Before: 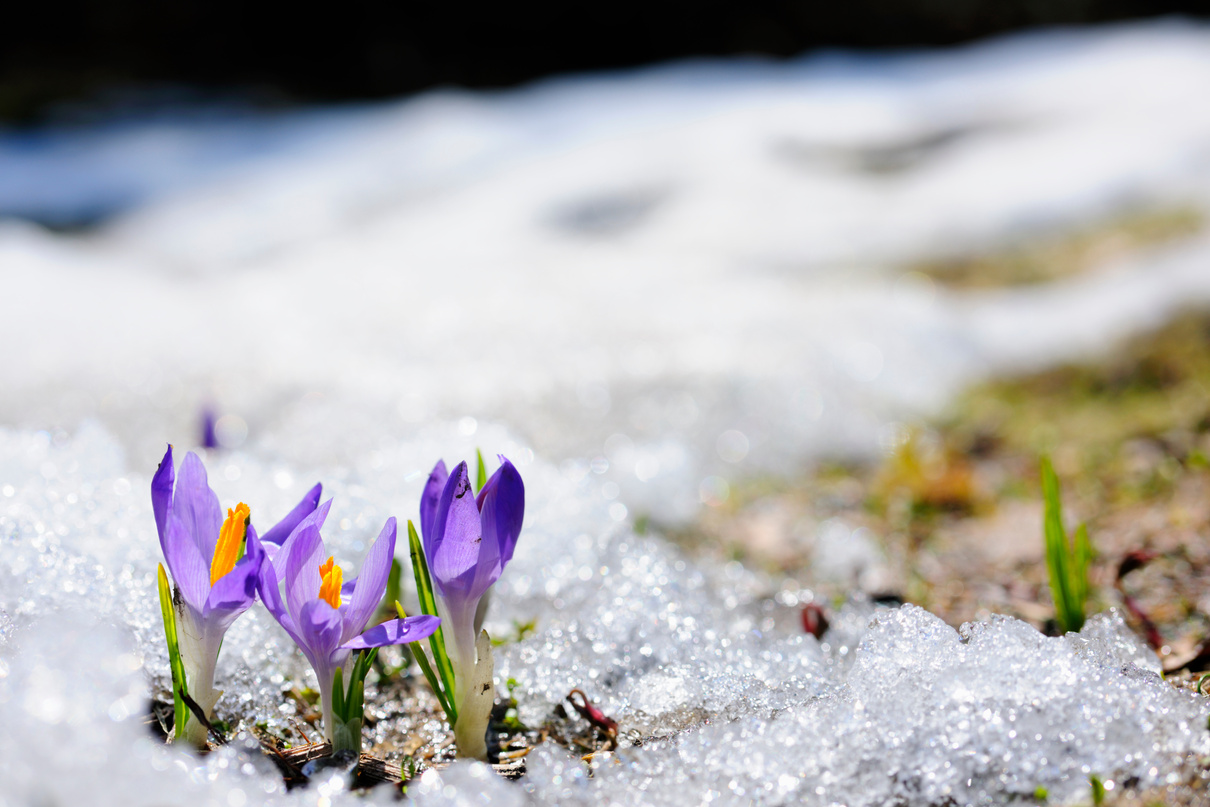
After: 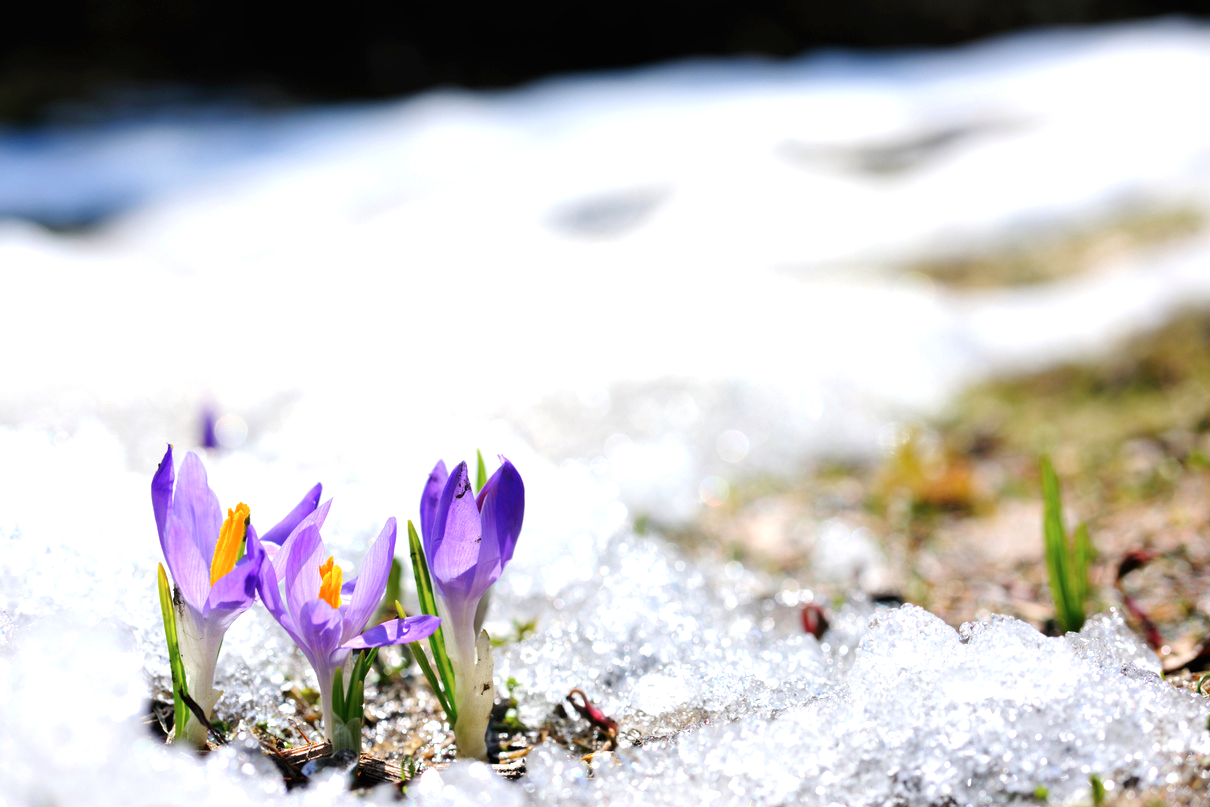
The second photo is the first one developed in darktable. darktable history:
exposure: black level correction 0, exposure 0.5 EV, compensate highlight preservation false
color zones: curves: ch0 [(0, 0.5) (0.143, 0.5) (0.286, 0.456) (0.429, 0.5) (0.571, 0.5) (0.714, 0.5) (0.857, 0.5) (1, 0.5)]; ch1 [(0, 0.5) (0.143, 0.5) (0.286, 0.422) (0.429, 0.5) (0.571, 0.5) (0.714, 0.5) (0.857, 0.5) (1, 0.5)]
